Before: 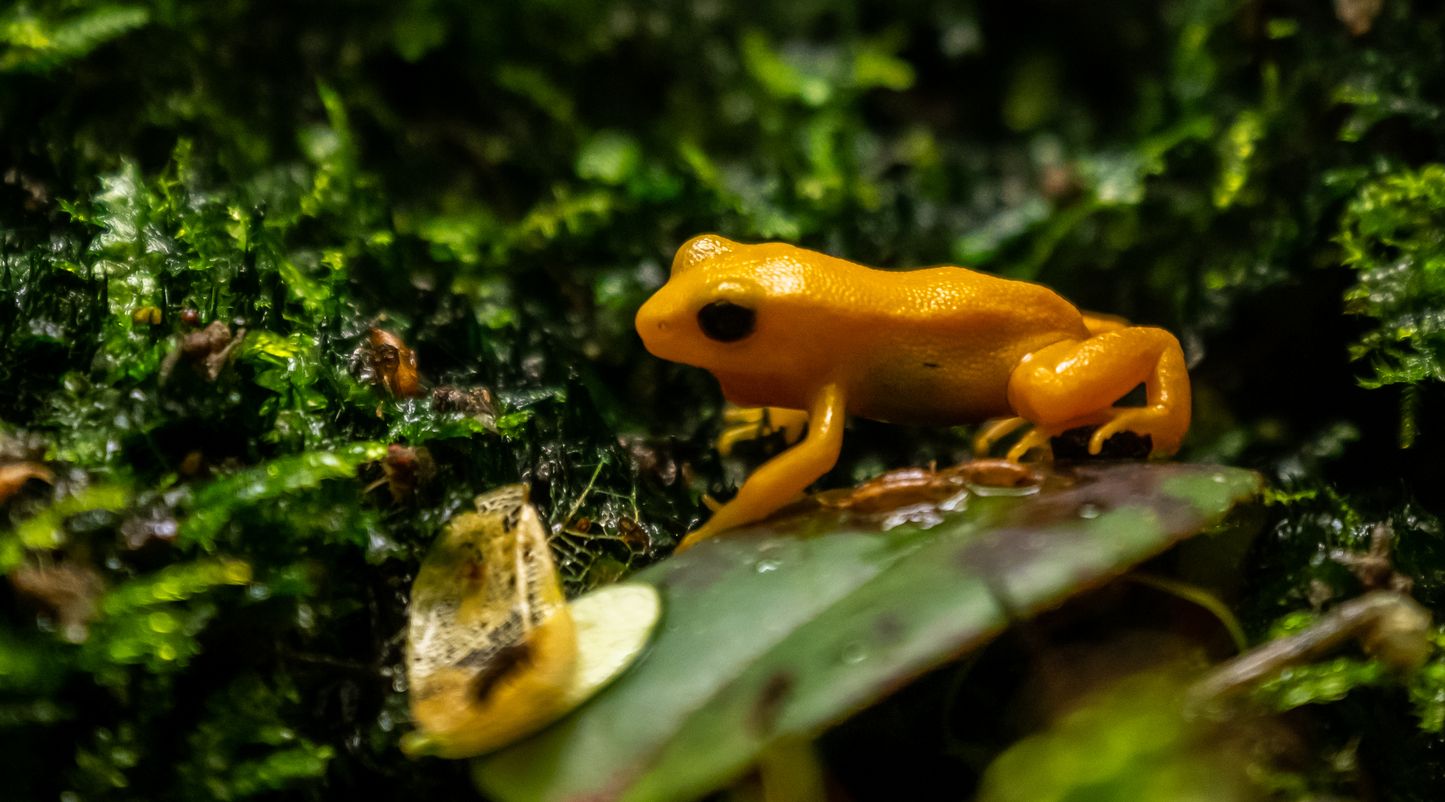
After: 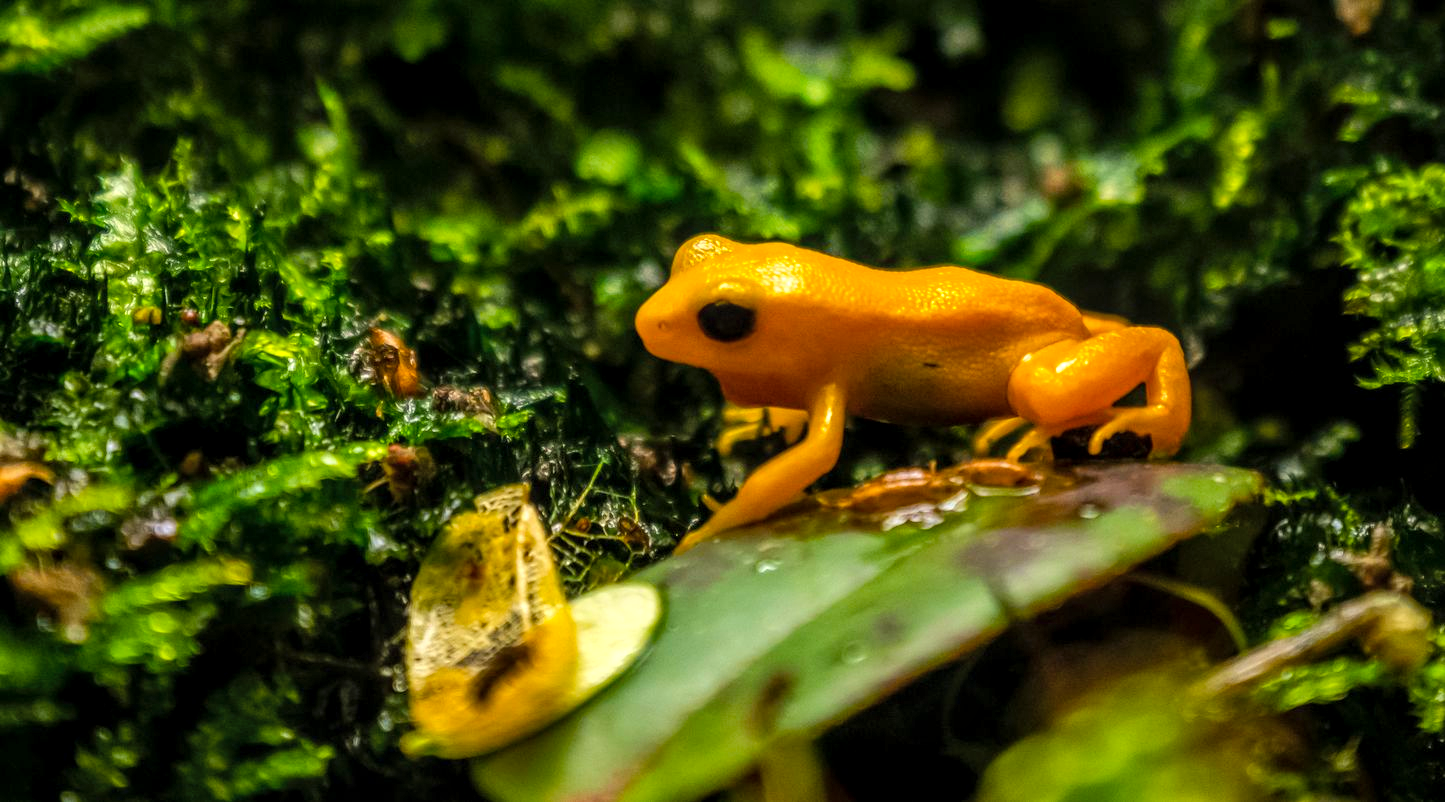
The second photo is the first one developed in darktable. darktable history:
color balance rgb: shadows lift › hue 87.05°, power › hue 209.07°, highlights gain › luminance 5.691%, highlights gain › chroma 2.57%, highlights gain › hue 91.95°, perceptual saturation grading › global saturation 0.987%, perceptual brilliance grading › mid-tones 9.497%, perceptual brilliance grading › shadows 15.036%, global vibrance 30.519%
contrast brightness saturation: contrast 0.027, brightness 0.067, saturation 0.125
shadows and highlights: shadows -10.51, white point adjustment 1.41, highlights 9.84
local contrast: on, module defaults
